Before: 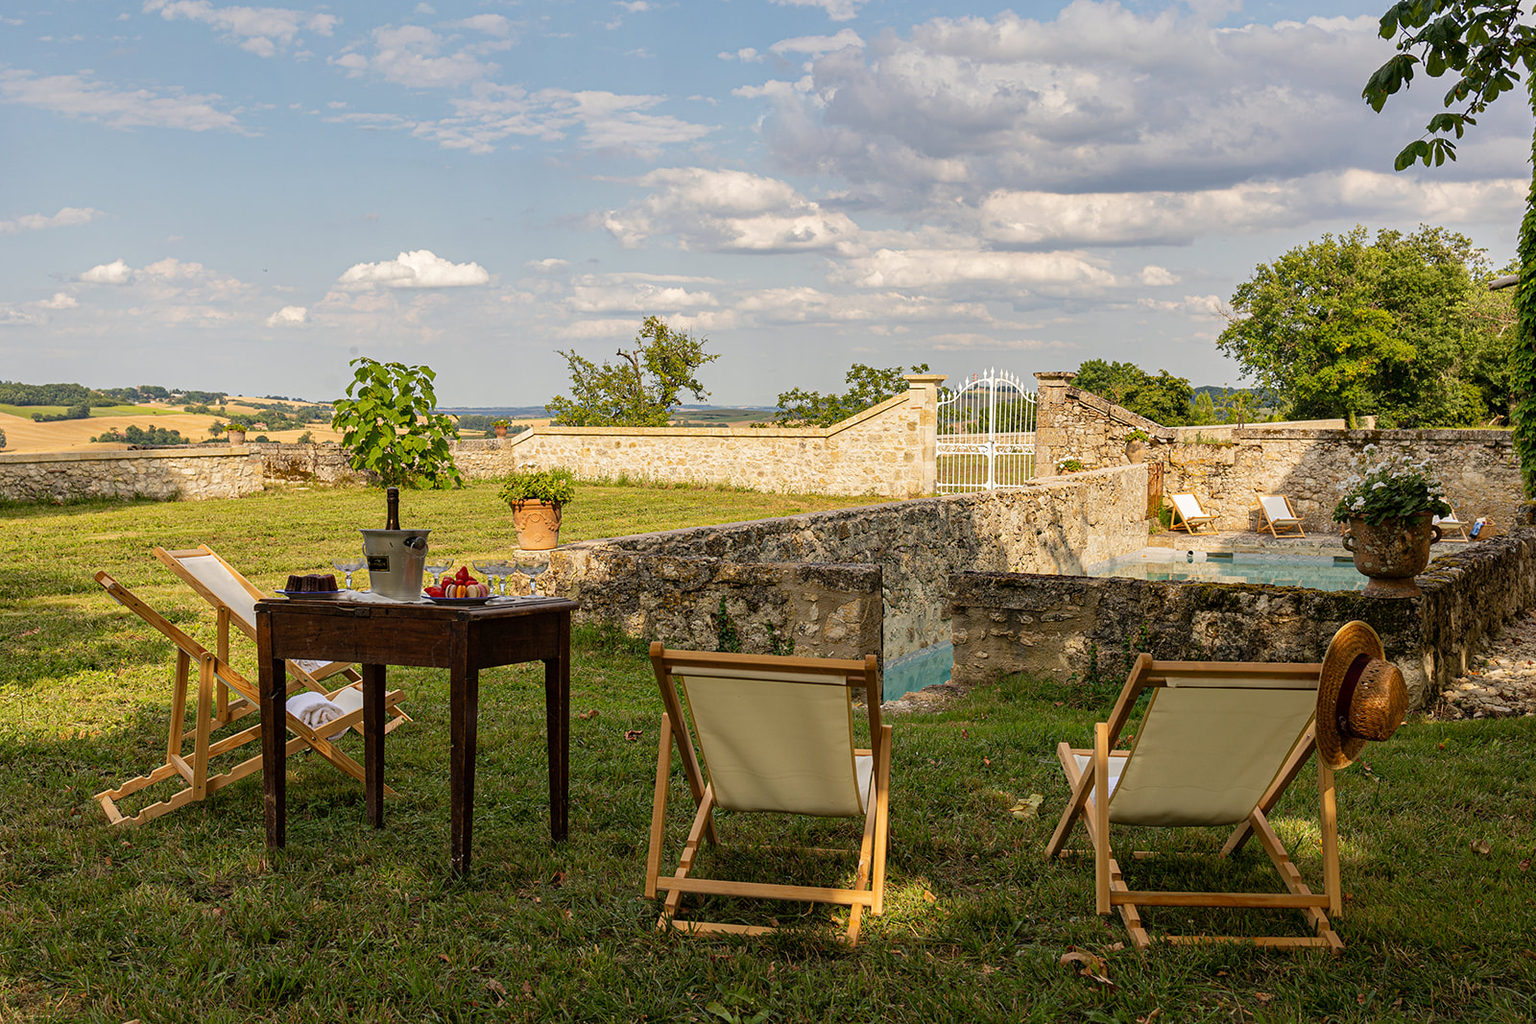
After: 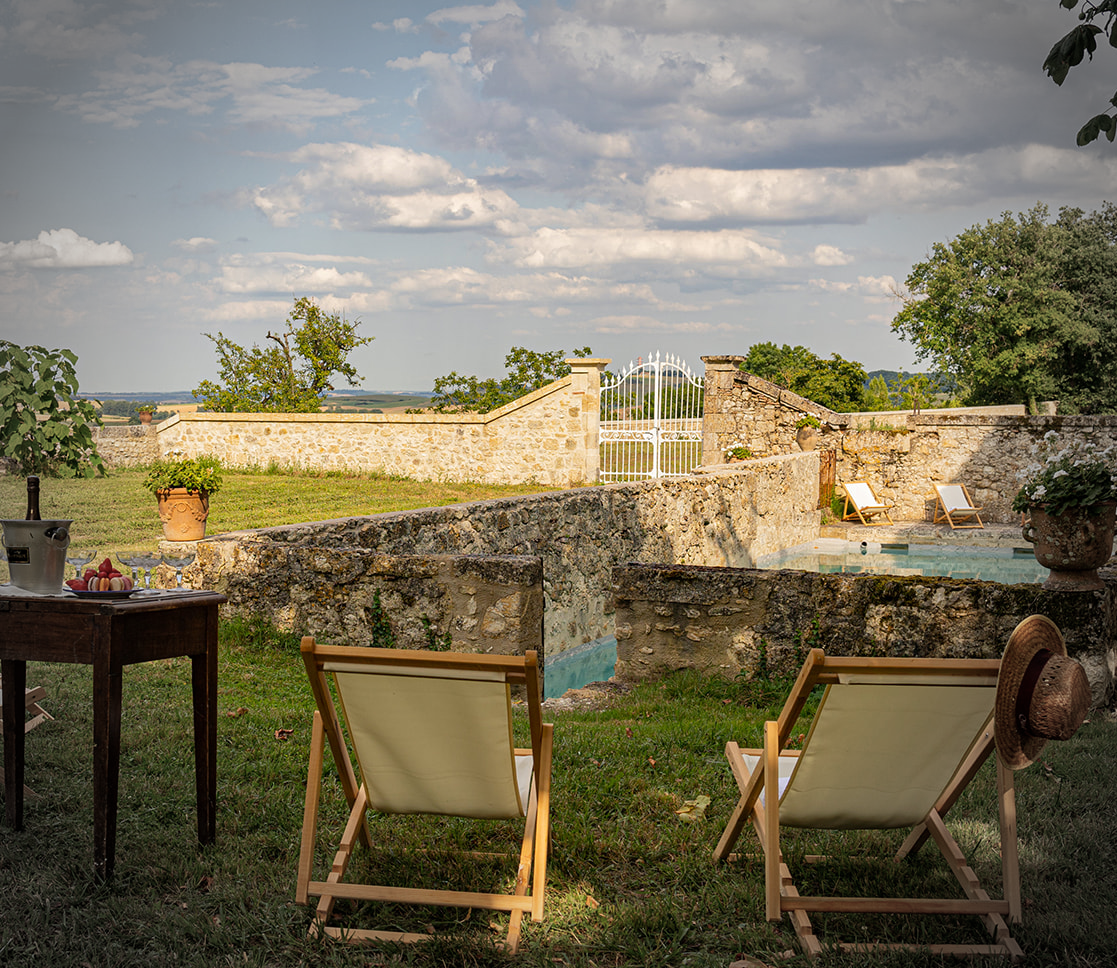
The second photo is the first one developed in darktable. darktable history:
crop and rotate: left 23.555%, top 3.013%, right 6.593%, bottom 6.206%
vignetting: fall-off start 67.28%, brightness -0.623, saturation -0.68, width/height ratio 1.01
